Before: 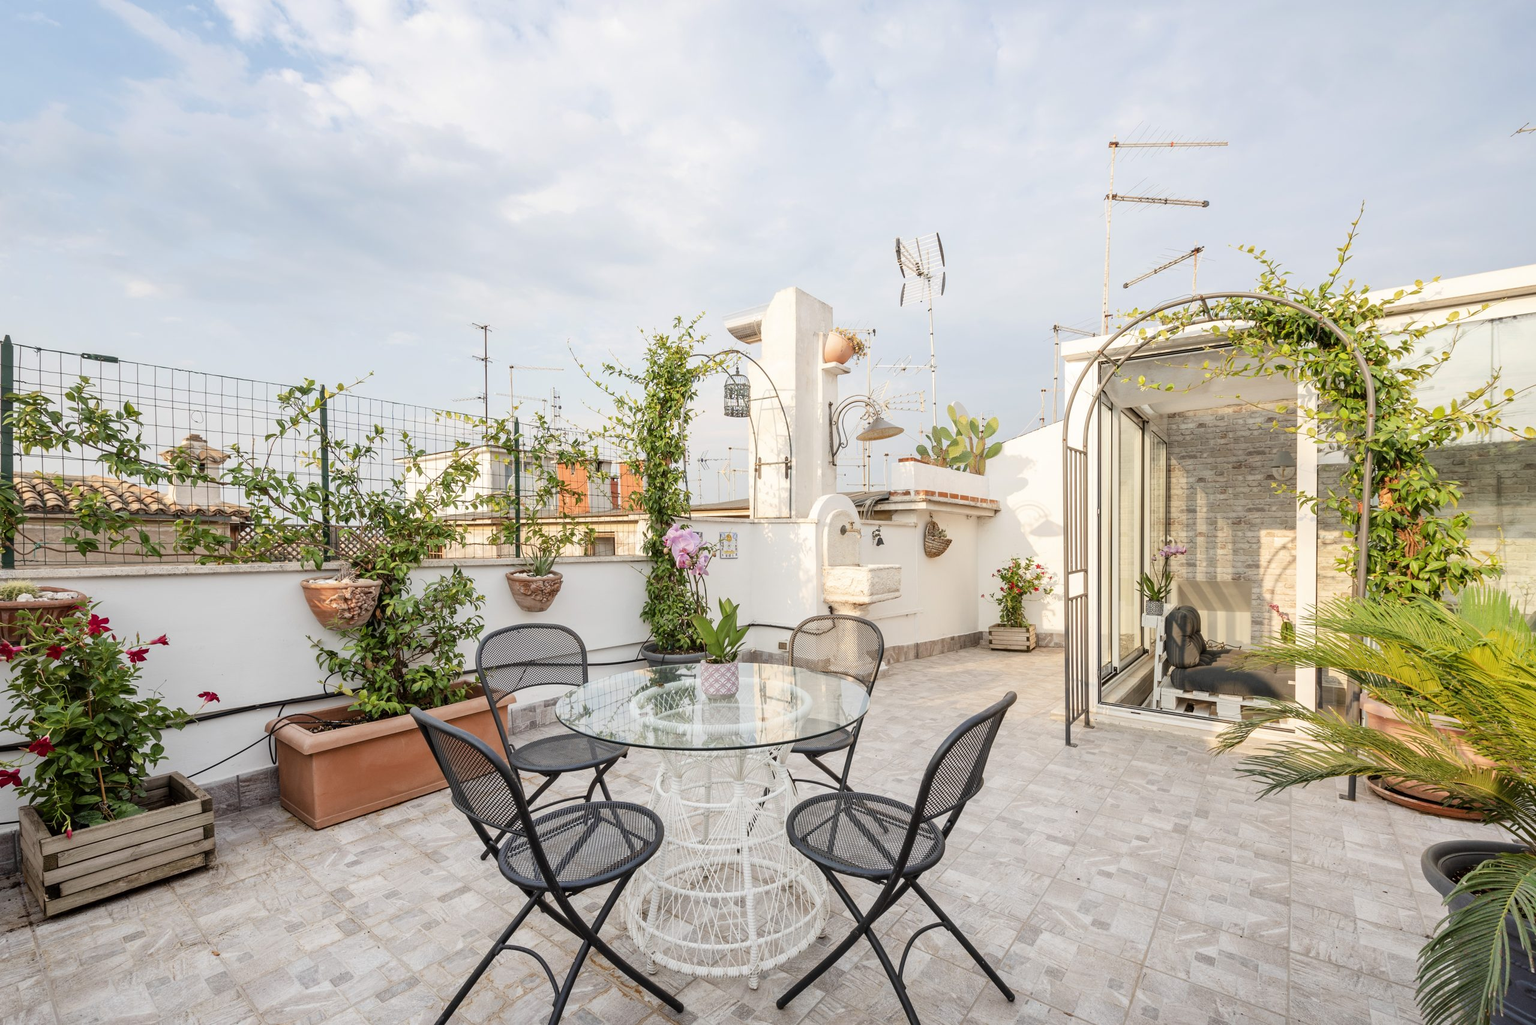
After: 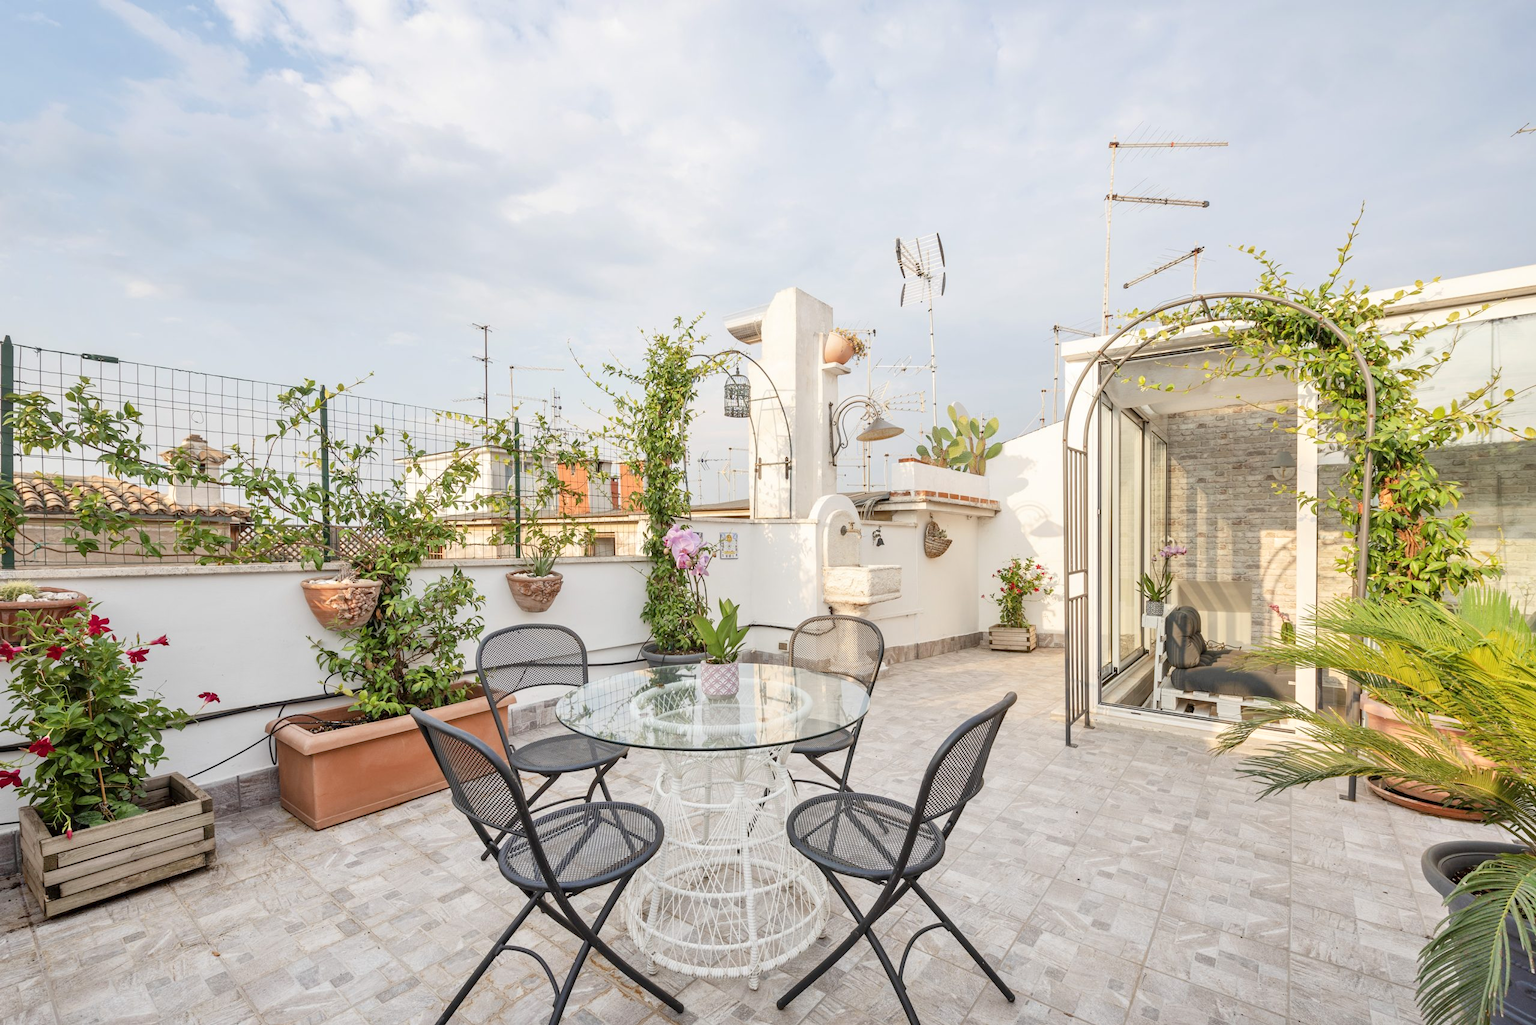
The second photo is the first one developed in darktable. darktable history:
tone equalizer: -8 EV 1.02 EV, -7 EV 1.02 EV, -6 EV 0.962 EV, -5 EV 1.04 EV, -4 EV 1 EV, -3 EV 0.756 EV, -2 EV 0.518 EV, -1 EV 0.233 EV
